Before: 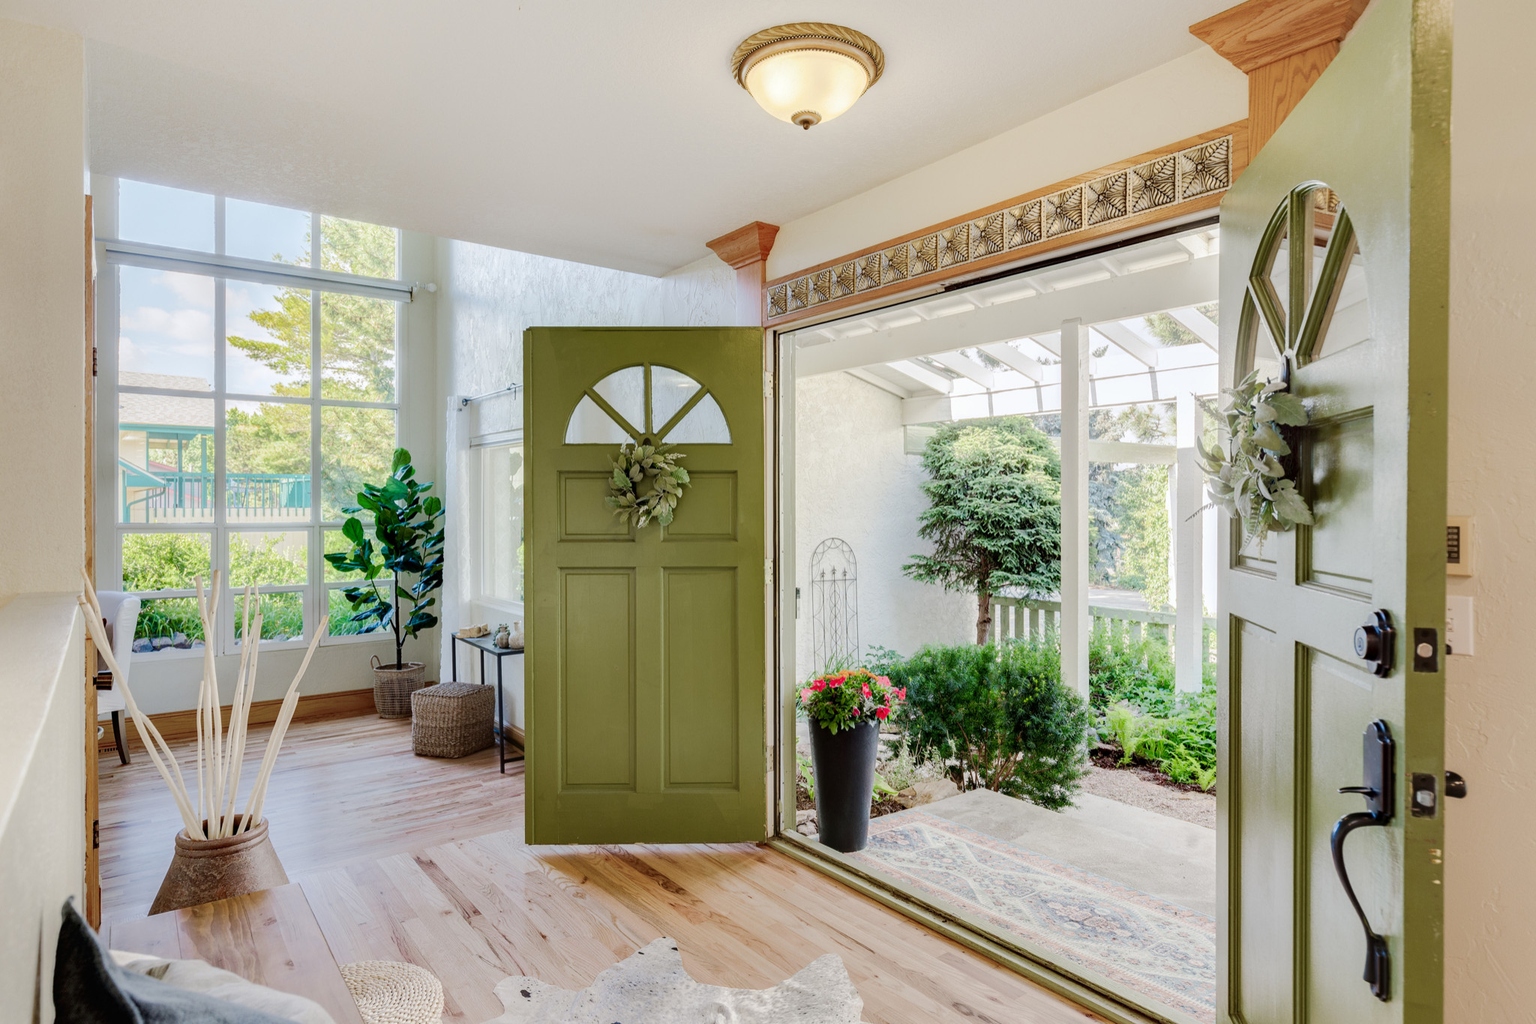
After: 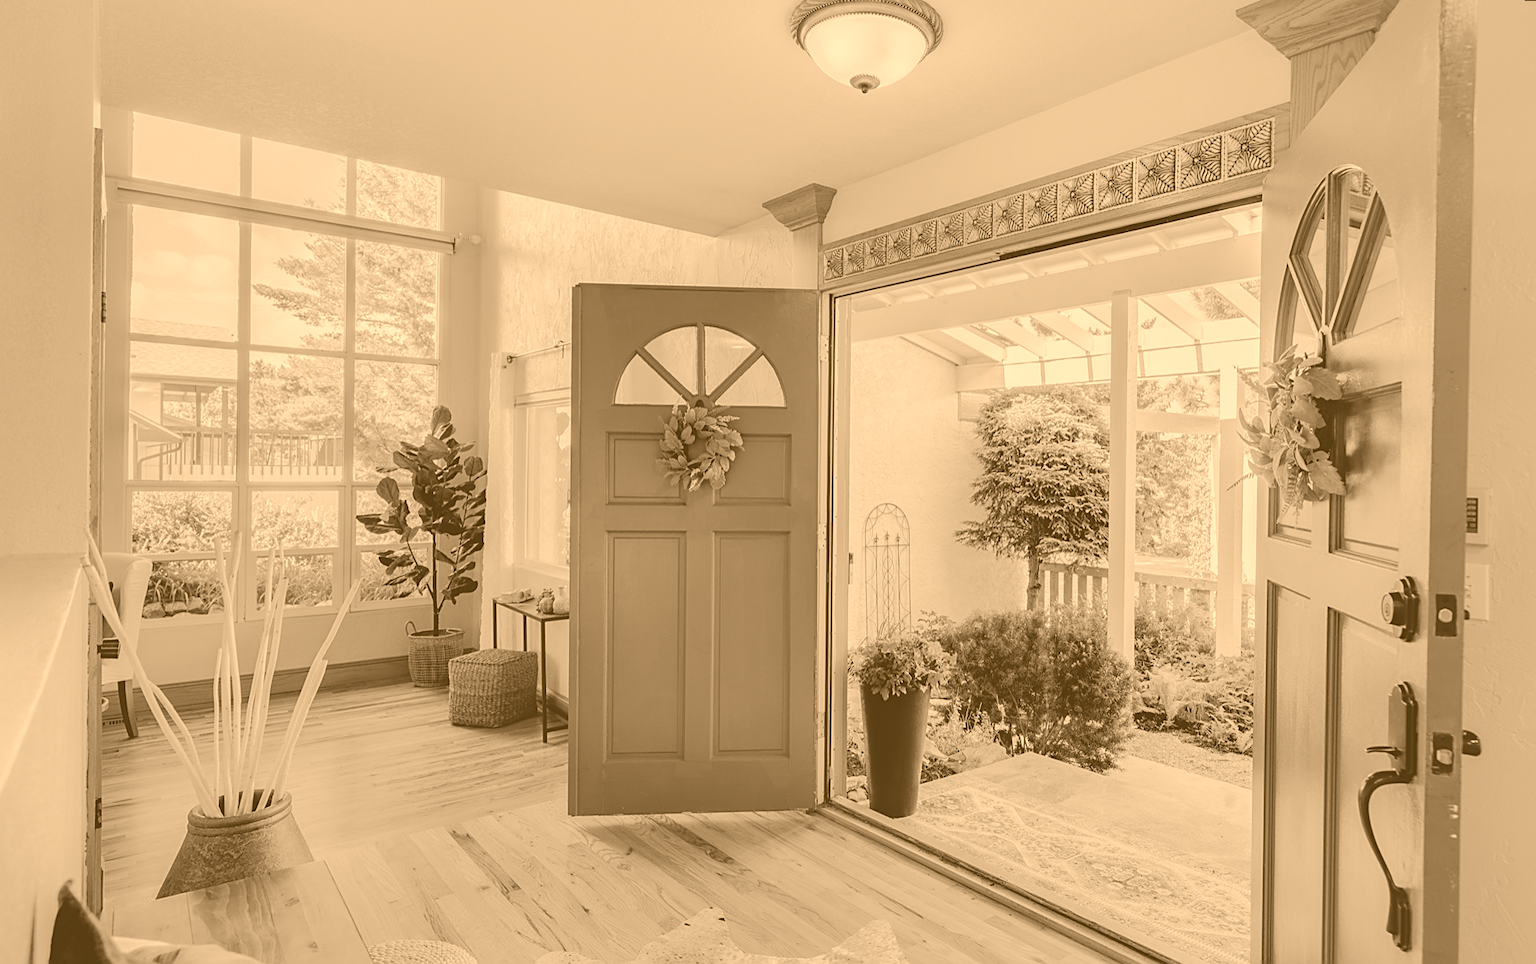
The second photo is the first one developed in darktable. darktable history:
bloom: size 9%, threshold 100%, strength 7%
colorize: hue 28.8°, source mix 100%
rotate and perspective: rotation 0.679°, lens shift (horizontal) 0.136, crop left 0.009, crop right 0.991, crop top 0.078, crop bottom 0.95
exposure: exposure -1.468 EV, compensate highlight preservation false
white balance: red 1.188, blue 1.11
sharpen: on, module defaults
